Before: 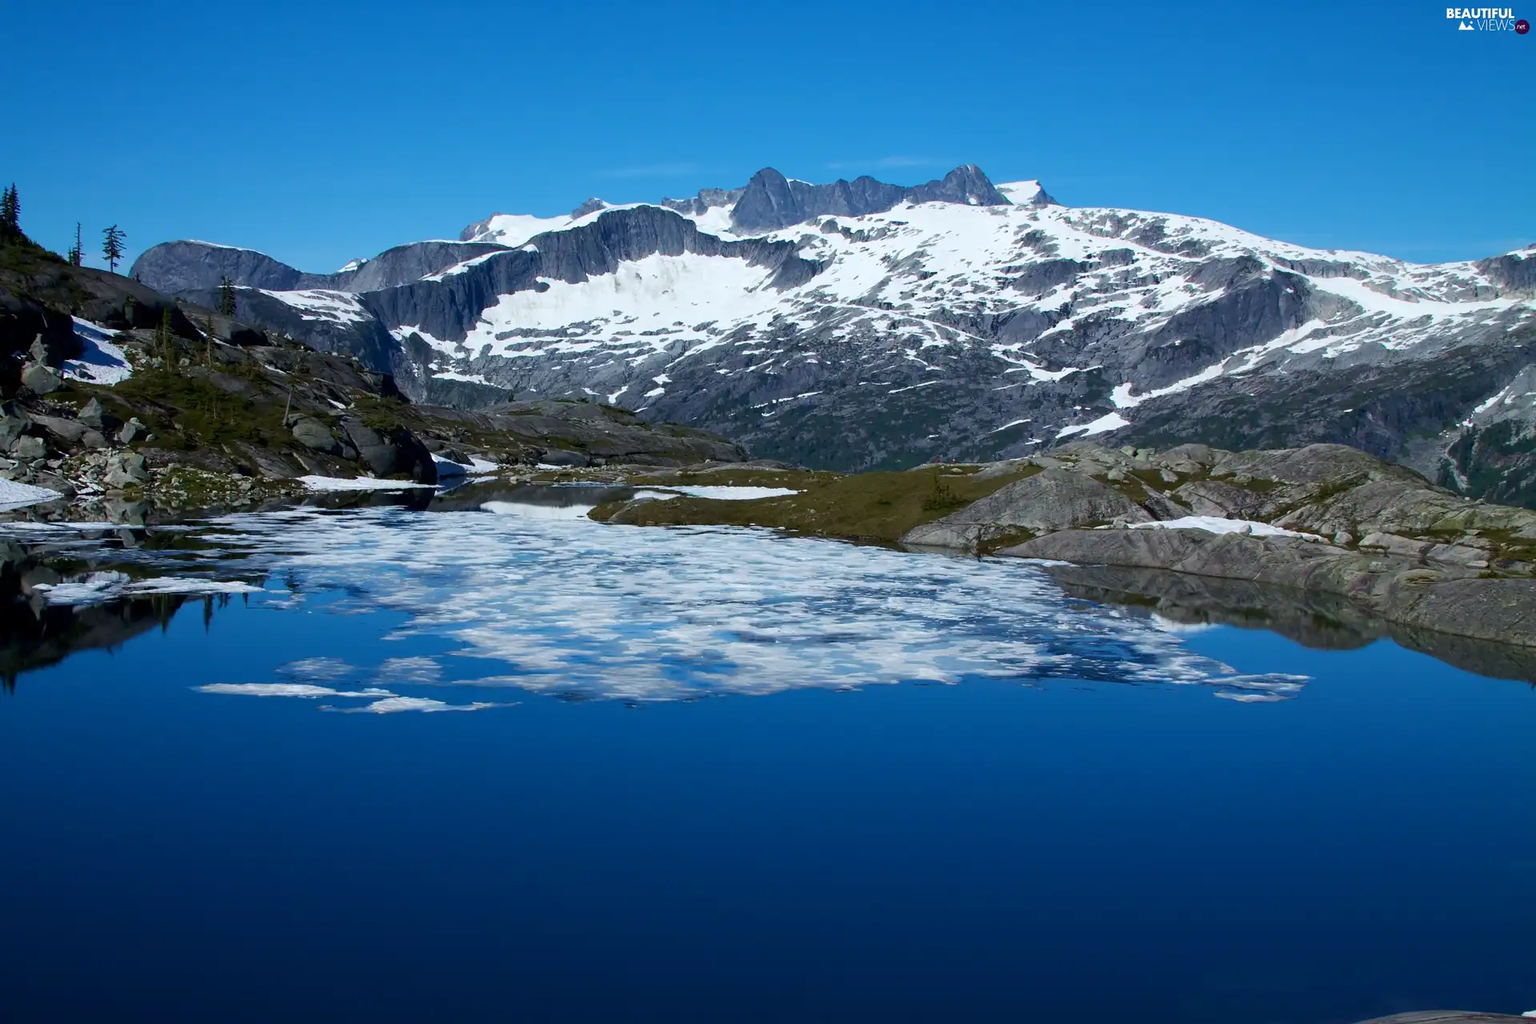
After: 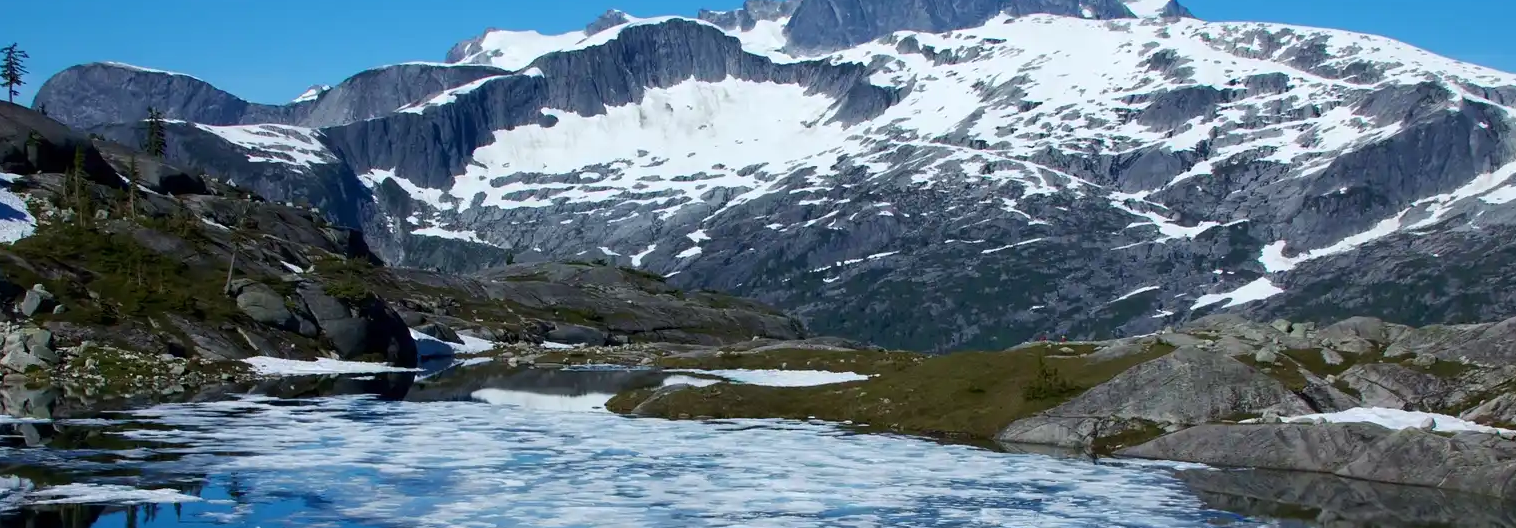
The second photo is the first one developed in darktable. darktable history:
crop: left 6.768%, top 18.641%, right 14.252%, bottom 40.048%
